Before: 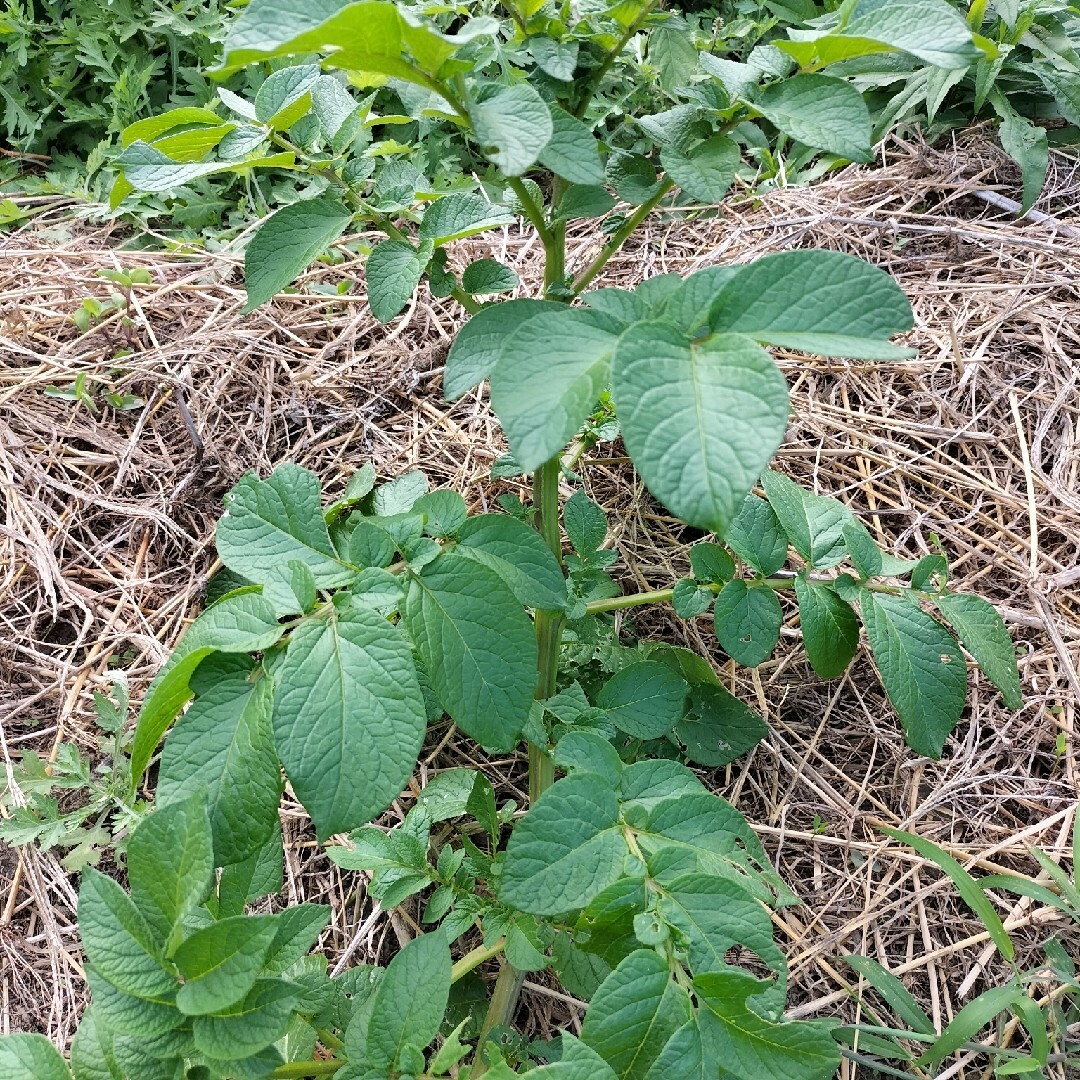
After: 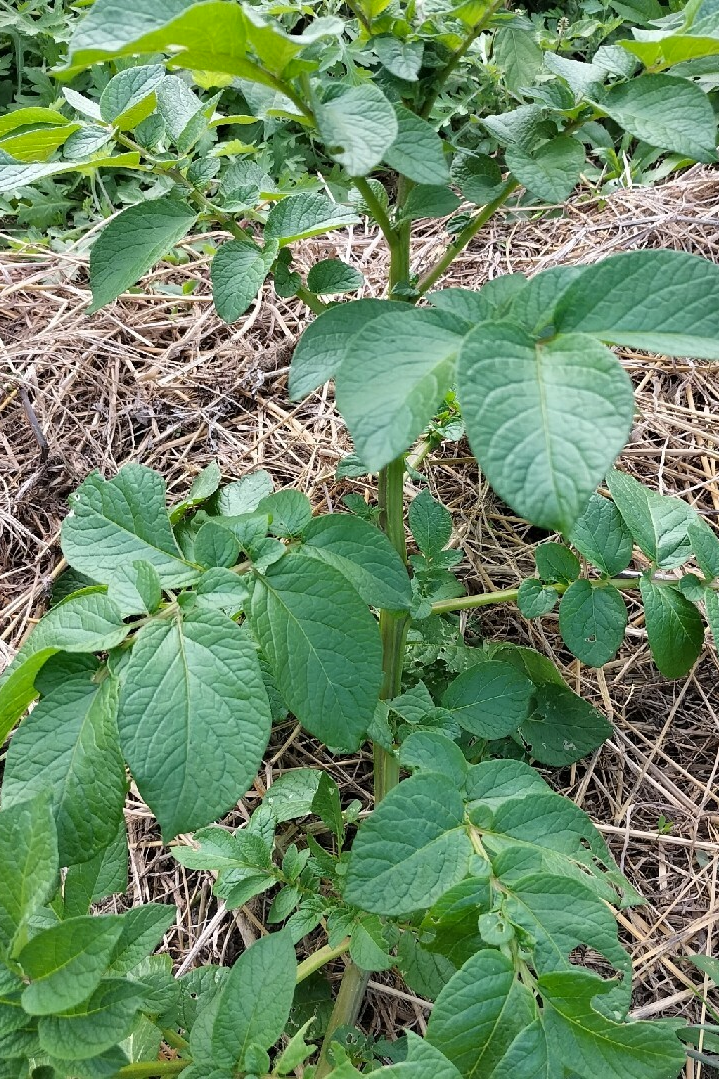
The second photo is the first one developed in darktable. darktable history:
crop and rotate: left 14.436%, right 18.898%
shadows and highlights: shadows 32.83, highlights -47.7, soften with gaussian
